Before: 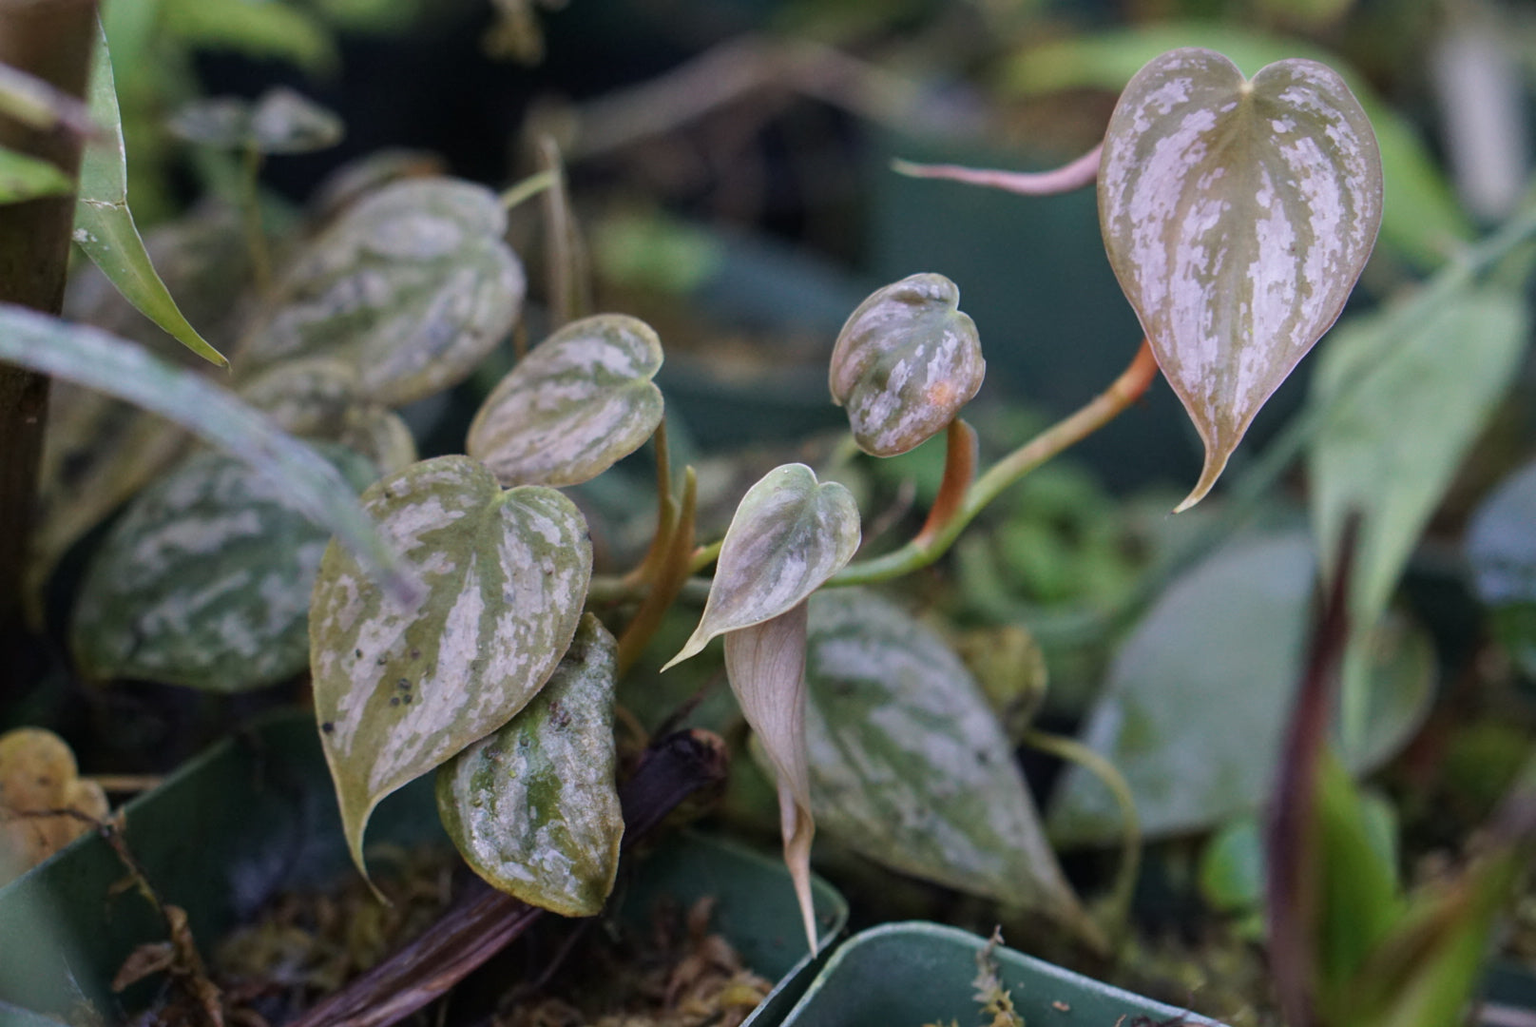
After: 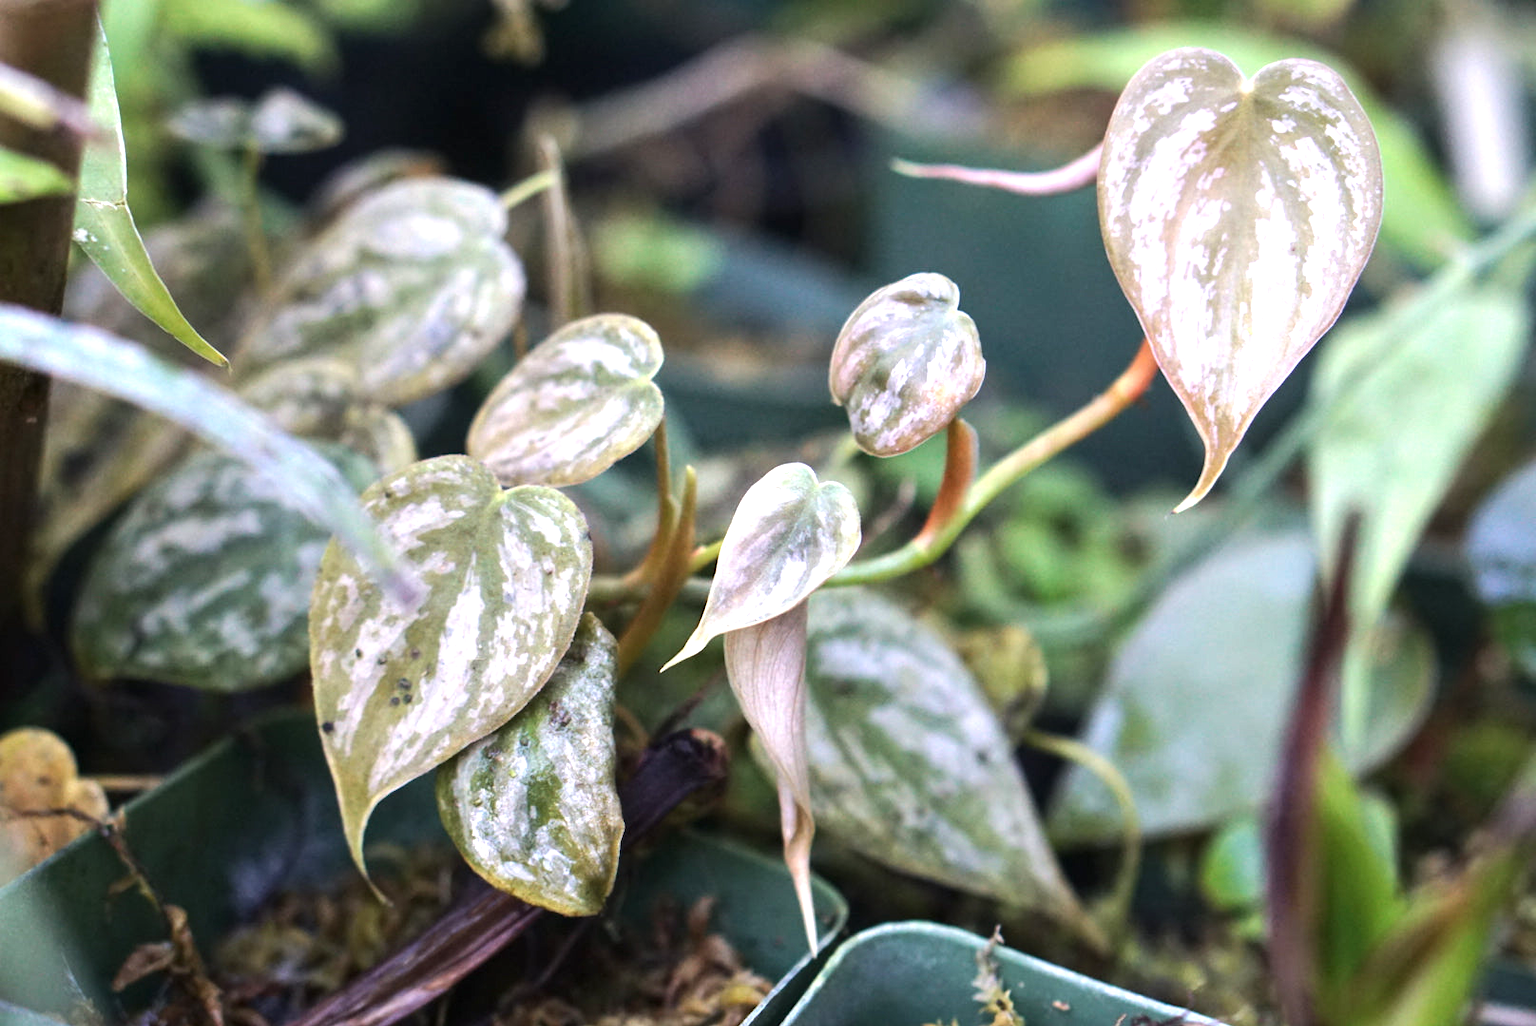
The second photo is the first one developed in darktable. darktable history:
tone equalizer: -8 EV -0.417 EV, -7 EV -0.389 EV, -6 EV -0.333 EV, -5 EV -0.222 EV, -3 EV 0.222 EV, -2 EV 0.333 EV, -1 EV 0.389 EV, +0 EV 0.417 EV, edges refinement/feathering 500, mask exposure compensation -1.57 EV, preserve details no
exposure: exposure 1 EV, compensate highlight preservation false
